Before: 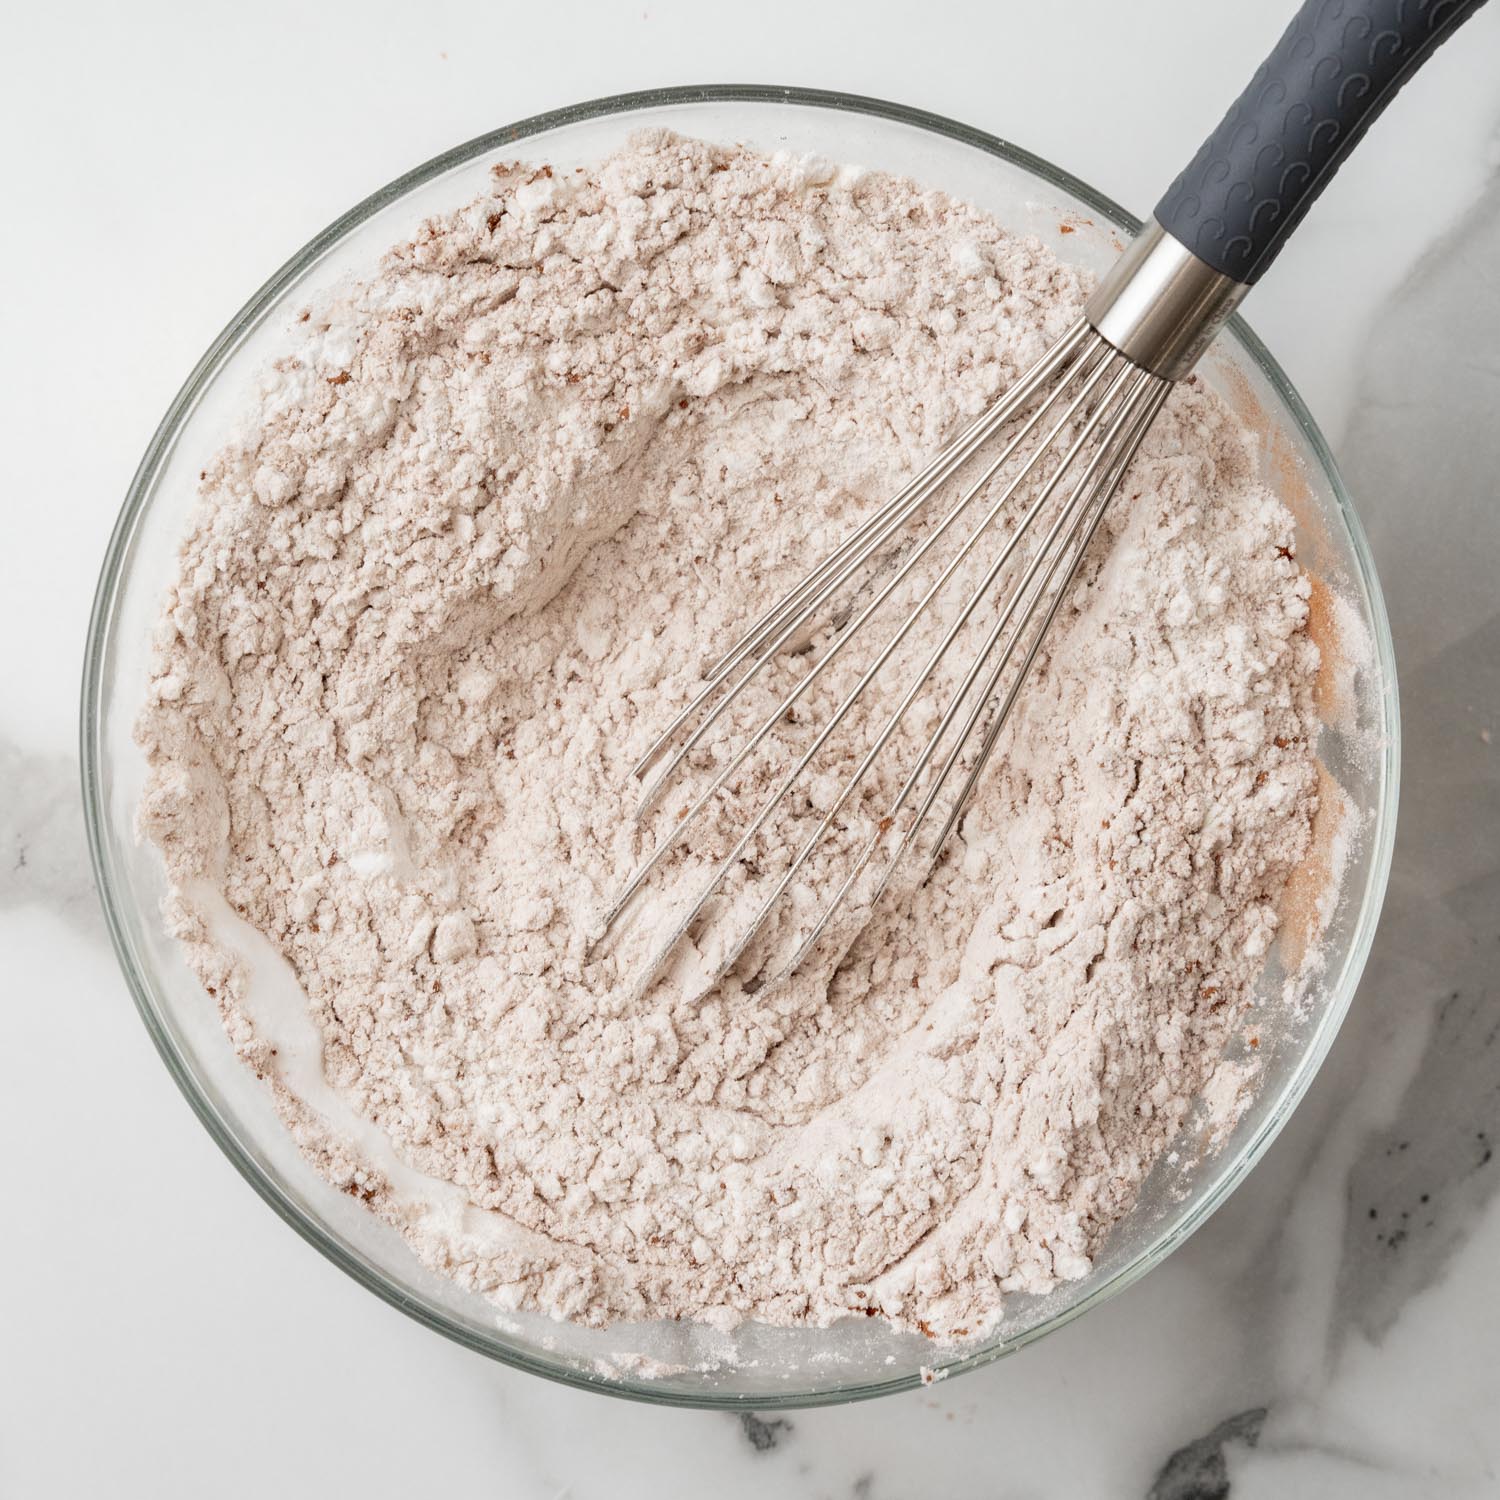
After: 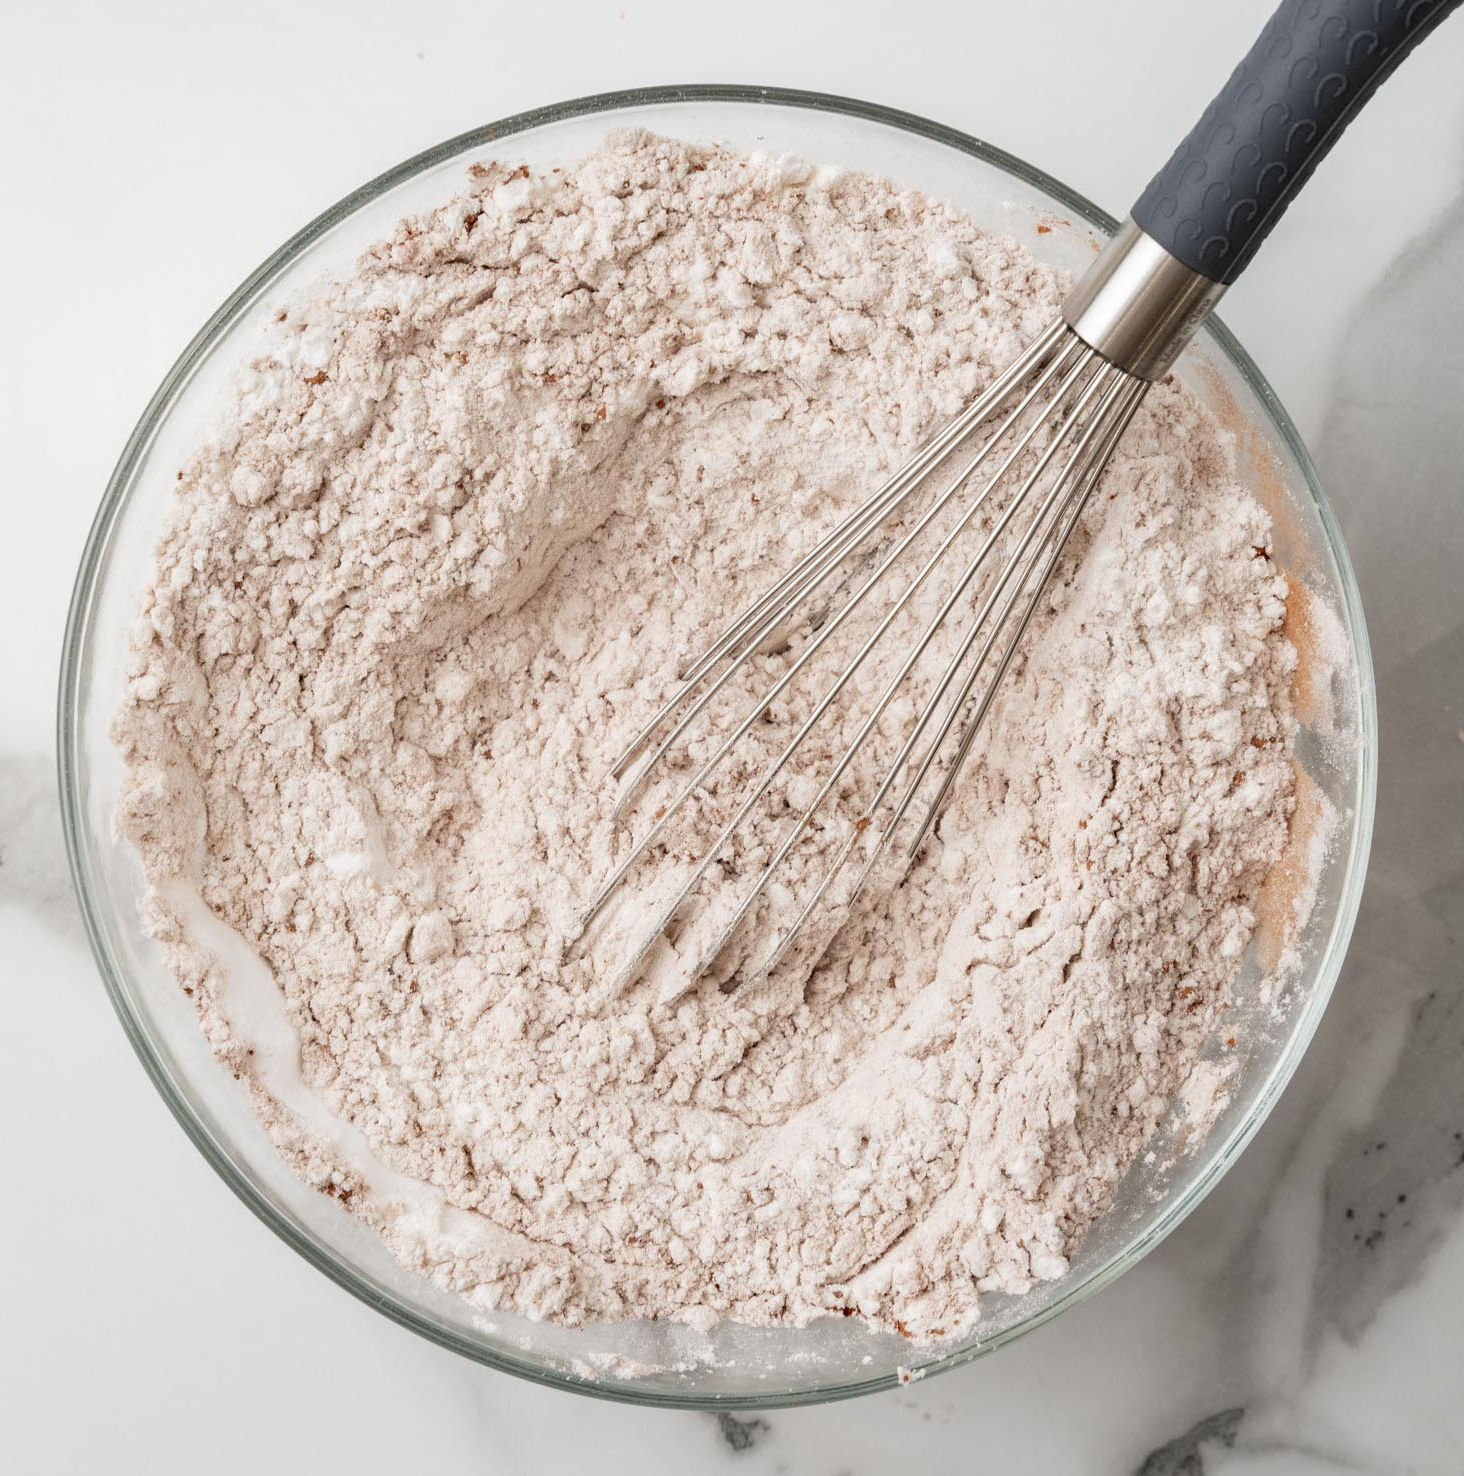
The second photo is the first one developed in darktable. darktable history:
crop and rotate: left 1.576%, right 0.764%, bottom 1.597%
